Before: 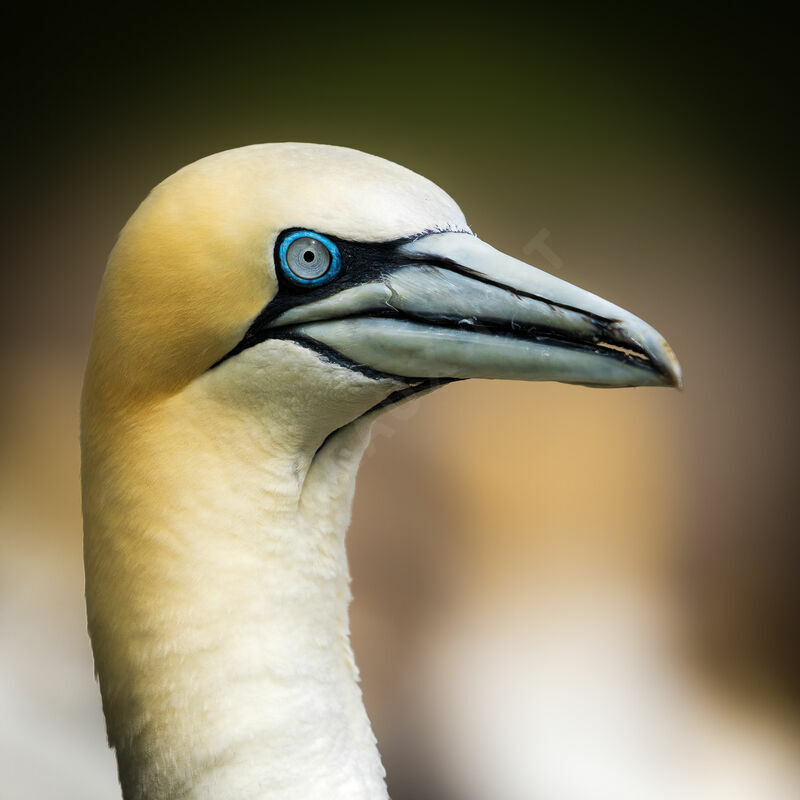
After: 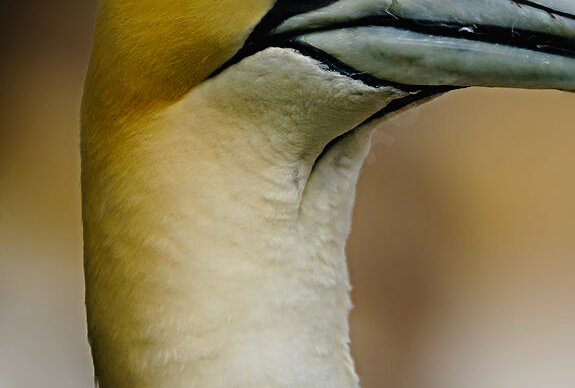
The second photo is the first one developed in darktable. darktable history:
tone curve: curves: ch0 [(0, 0.013) (0.117, 0.081) (0.257, 0.259) (0.408, 0.45) (0.611, 0.64) (0.81, 0.857) (1, 1)]; ch1 [(0, 0) (0.287, 0.198) (0.501, 0.506) (0.56, 0.584) (0.715, 0.741) (0.976, 0.992)]; ch2 [(0, 0) (0.369, 0.362) (0.5, 0.5) (0.537, 0.547) (0.59, 0.603) (0.681, 0.754) (1, 1)], preserve colors none
contrast brightness saturation: saturation 0.135
exposure: black level correction 0, exposure -0.852 EV, compensate highlight preservation false
crop: top 36.545%, right 28.044%, bottom 14.907%
sharpen: radius 4.911
